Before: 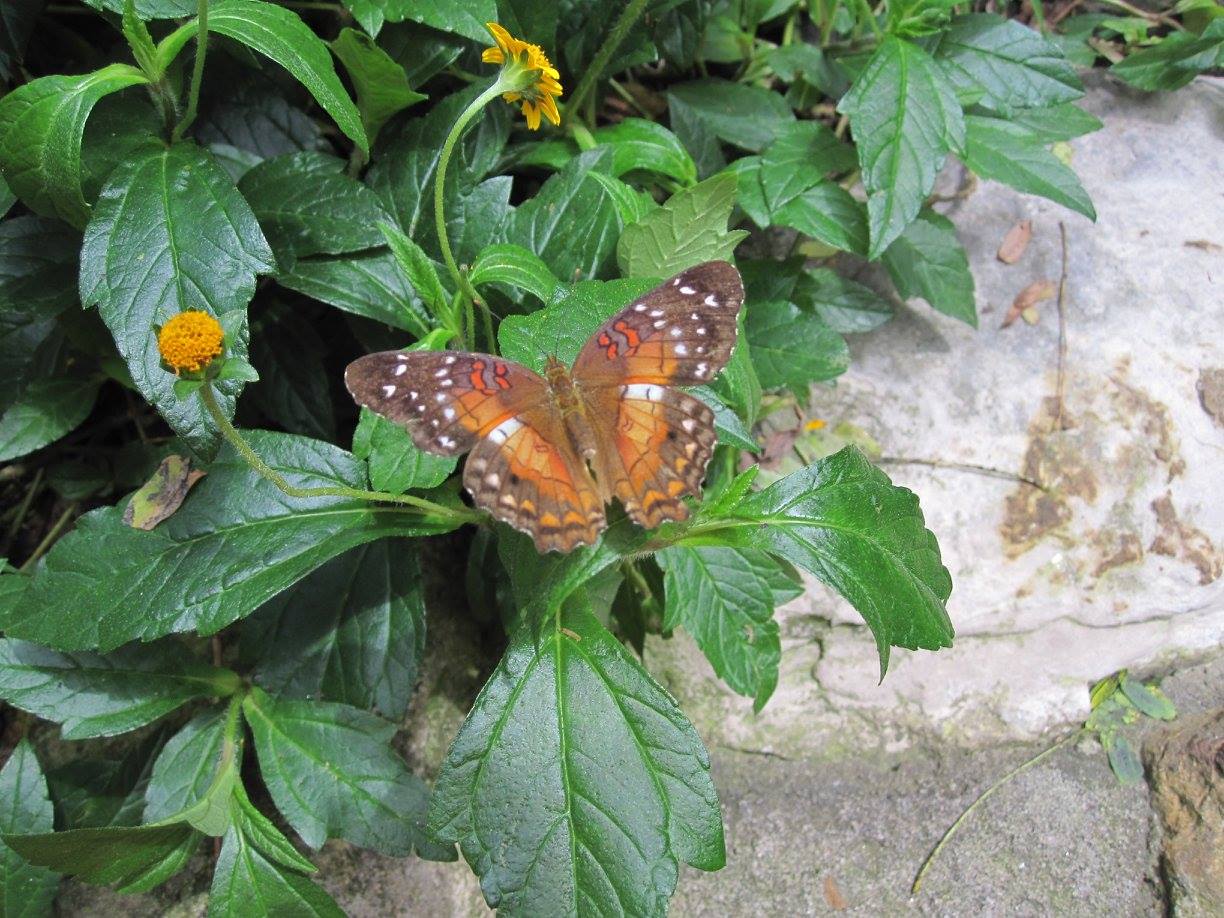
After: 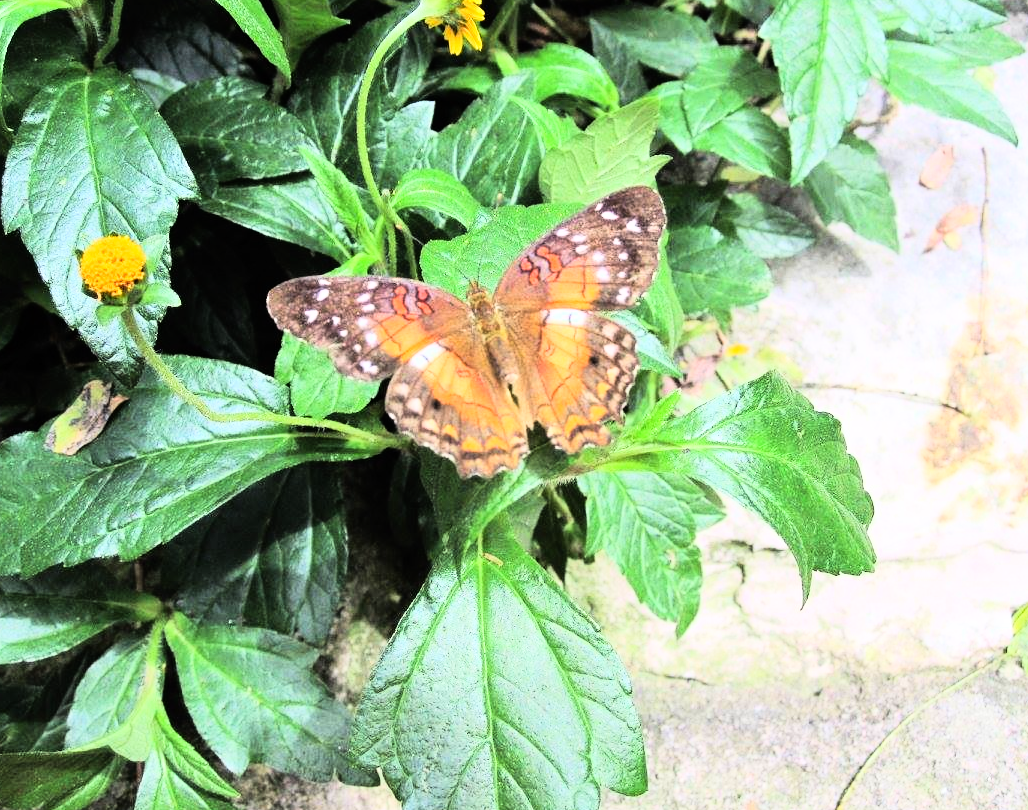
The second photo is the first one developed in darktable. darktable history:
crop: left 6.446%, top 8.188%, right 9.538%, bottom 3.548%
rgb curve: curves: ch0 [(0, 0) (0.21, 0.15) (0.24, 0.21) (0.5, 0.75) (0.75, 0.96) (0.89, 0.99) (1, 1)]; ch1 [(0, 0.02) (0.21, 0.13) (0.25, 0.2) (0.5, 0.67) (0.75, 0.9) (0.89, 0.97) (1, 1)]; ch2 [(0, 0.02) (0.21, 0.13) (0.25, 0.2) (0.5, 0.67) (0.75, 0.9) (0.89, 0.97) (1, 1)], compensate middle gray true
